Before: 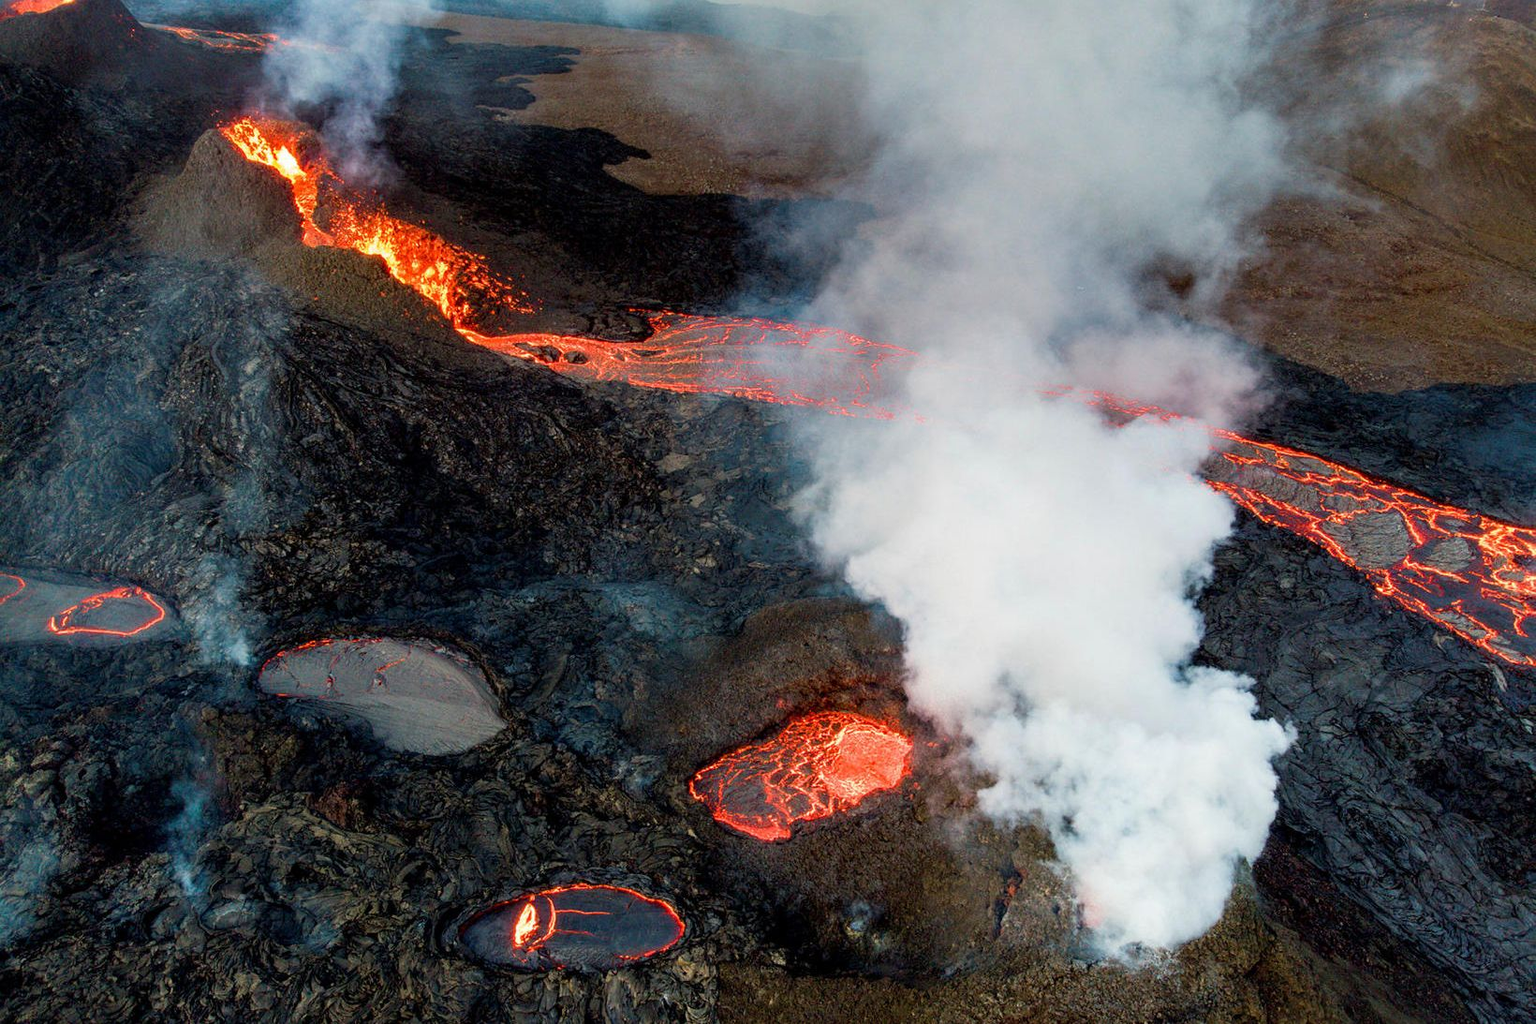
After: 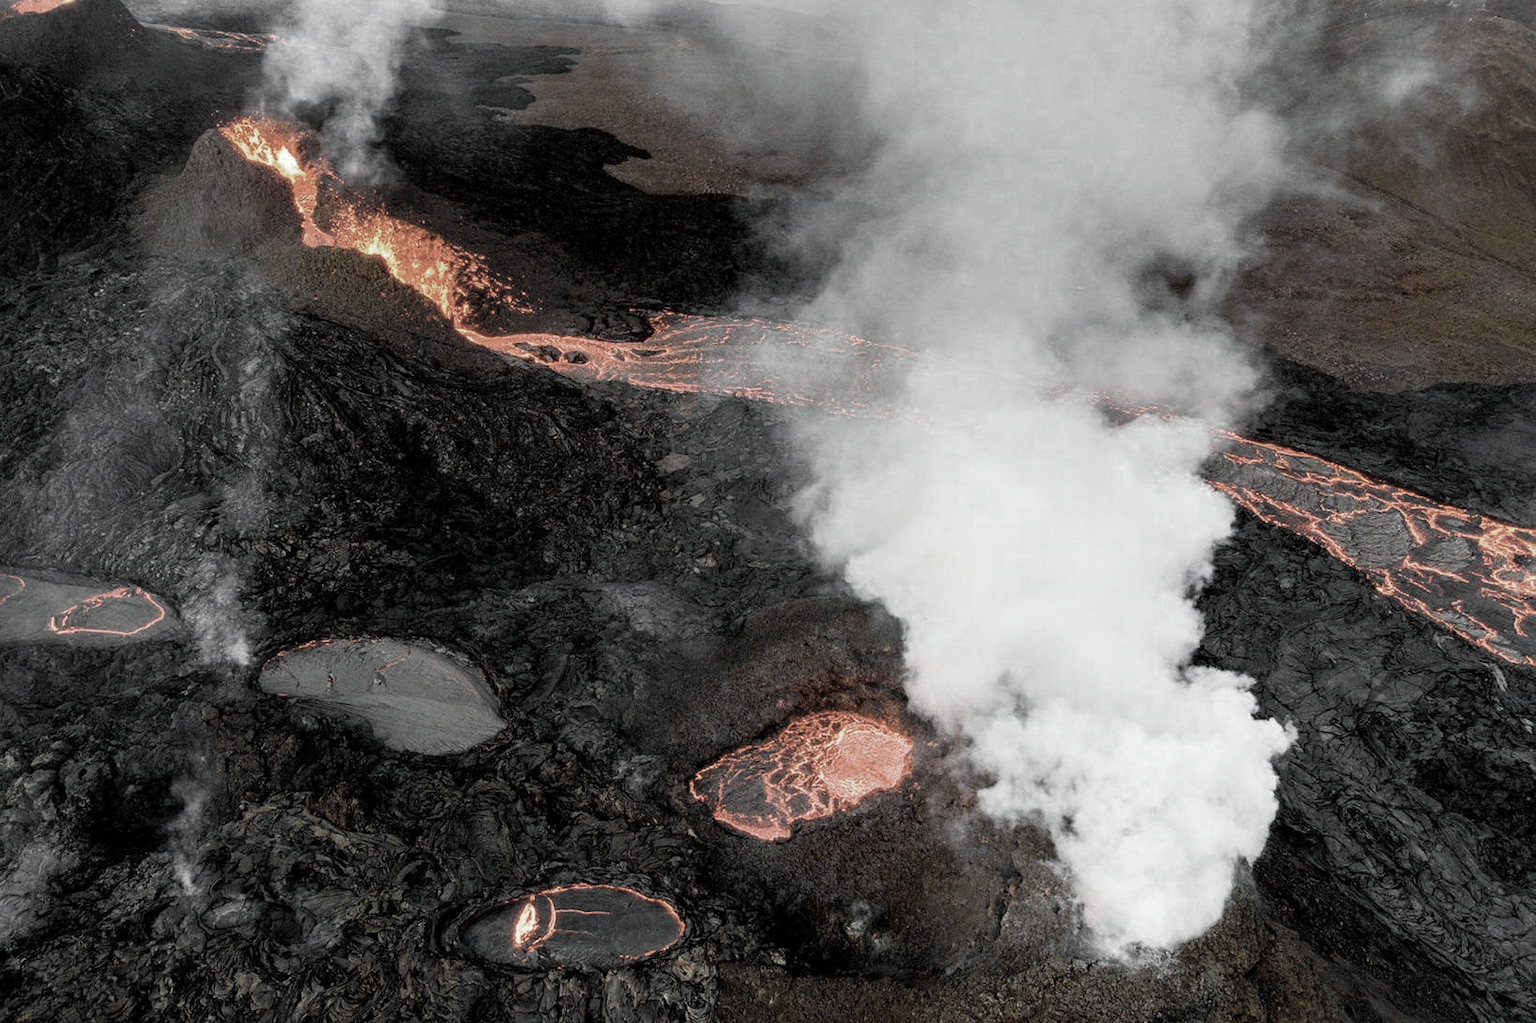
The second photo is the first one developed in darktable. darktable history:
color zones: curves: ch0 [(0, 0.613) (0.01, 0.613) (0.245, 0.448) (0.498, 0.529) (0.642, 0.665) (0.879, 0.777) (0.99, 0.613)]; ch1 [(0, 0.035) (0.121, 0.189) (0.259, 0.197) (0.415, 0.061) (0.589, 0.022) (0.732, 0.022) (0.857, 0.026) (0.991, 0.053)]
white balance: emerald 1
